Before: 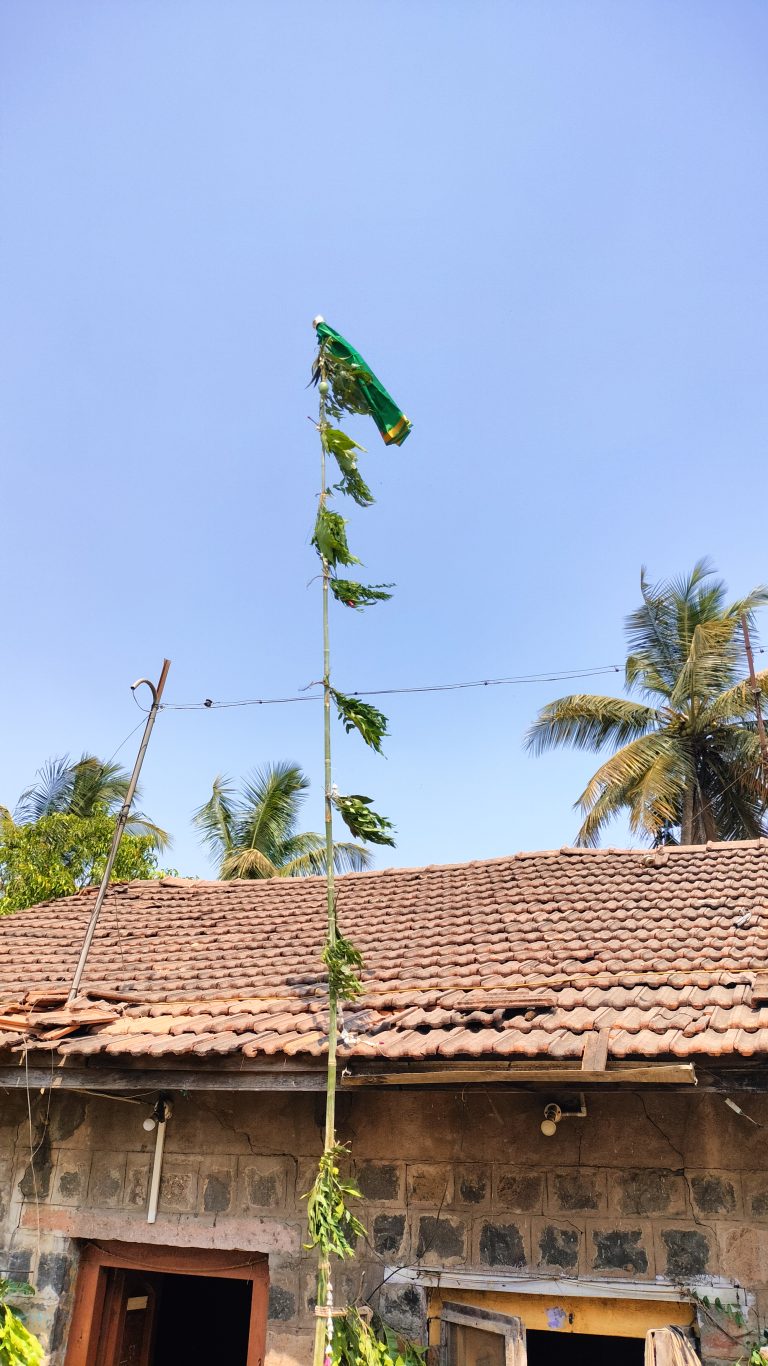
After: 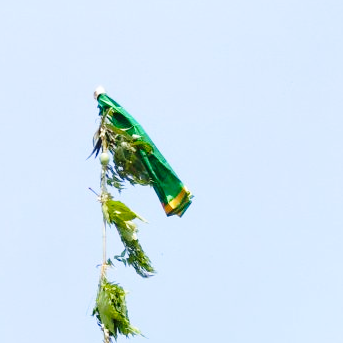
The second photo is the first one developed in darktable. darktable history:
crop: left 28.64%, top 16.832%, right 26.637%, bottom 58.055%
base curve: curves: ch0 [(0, 0) (0.028, 0.03) (0.121, 0.232) (0.46, 0.748) (0.859, 0.968) (1, 1)], preserve colors none
